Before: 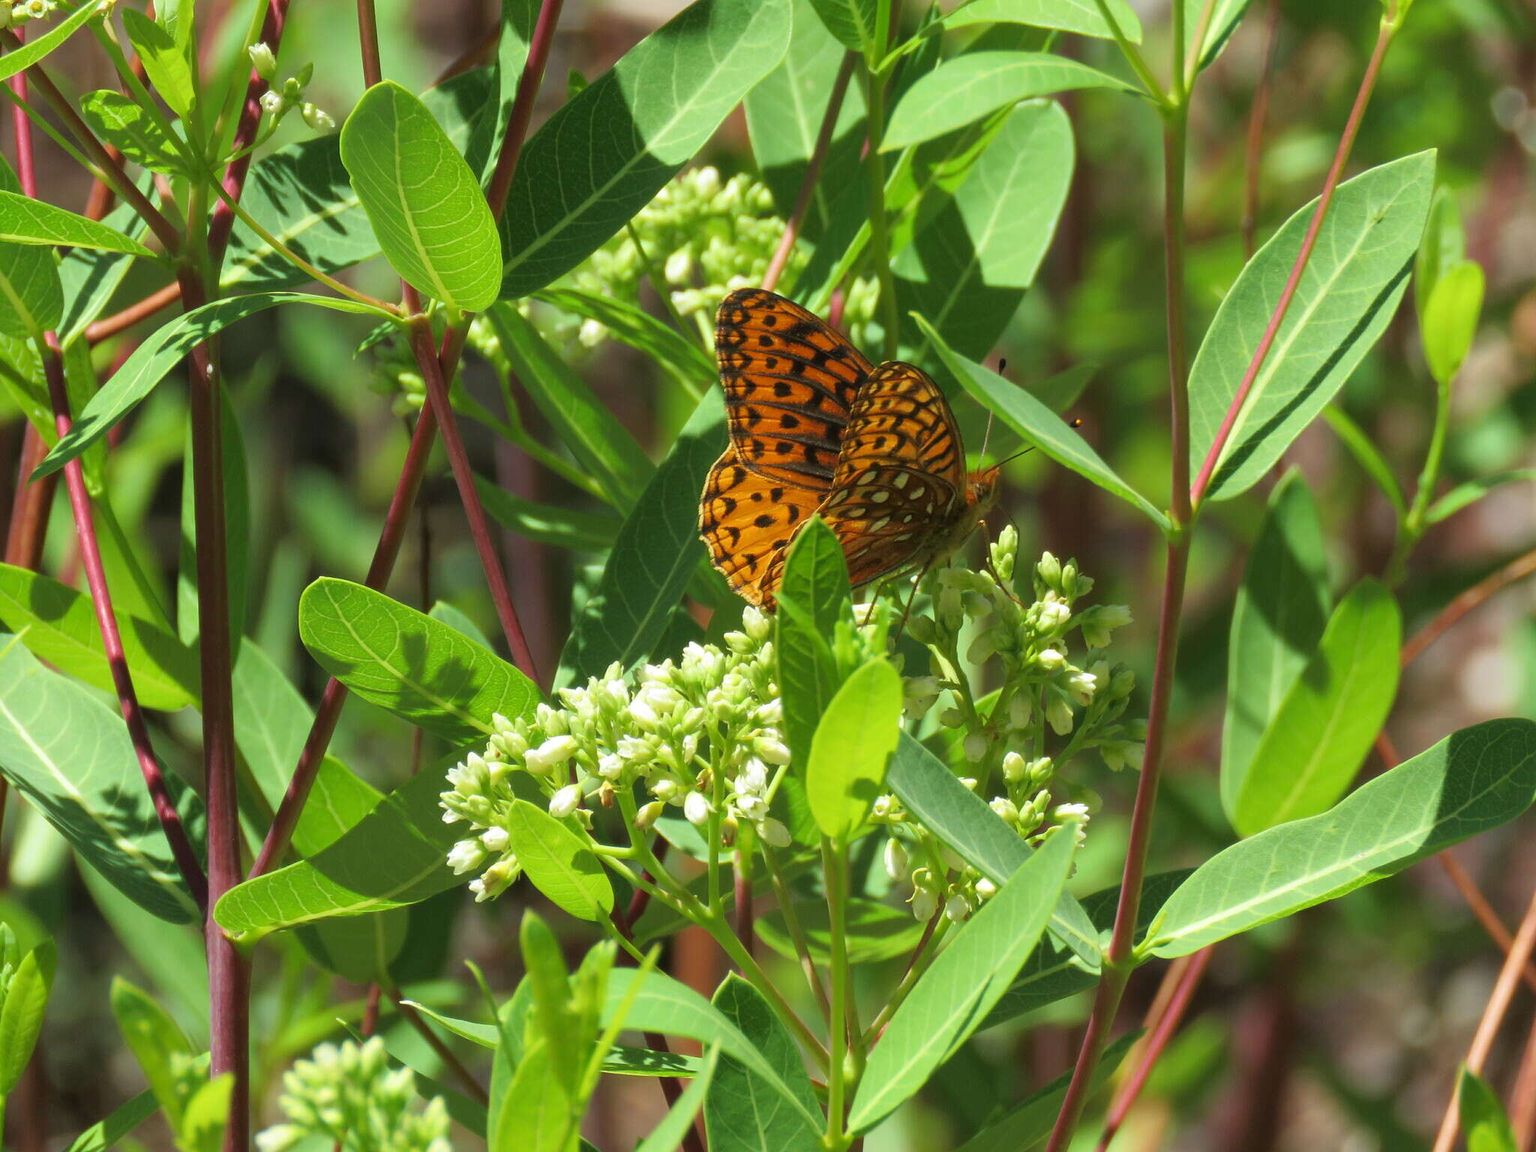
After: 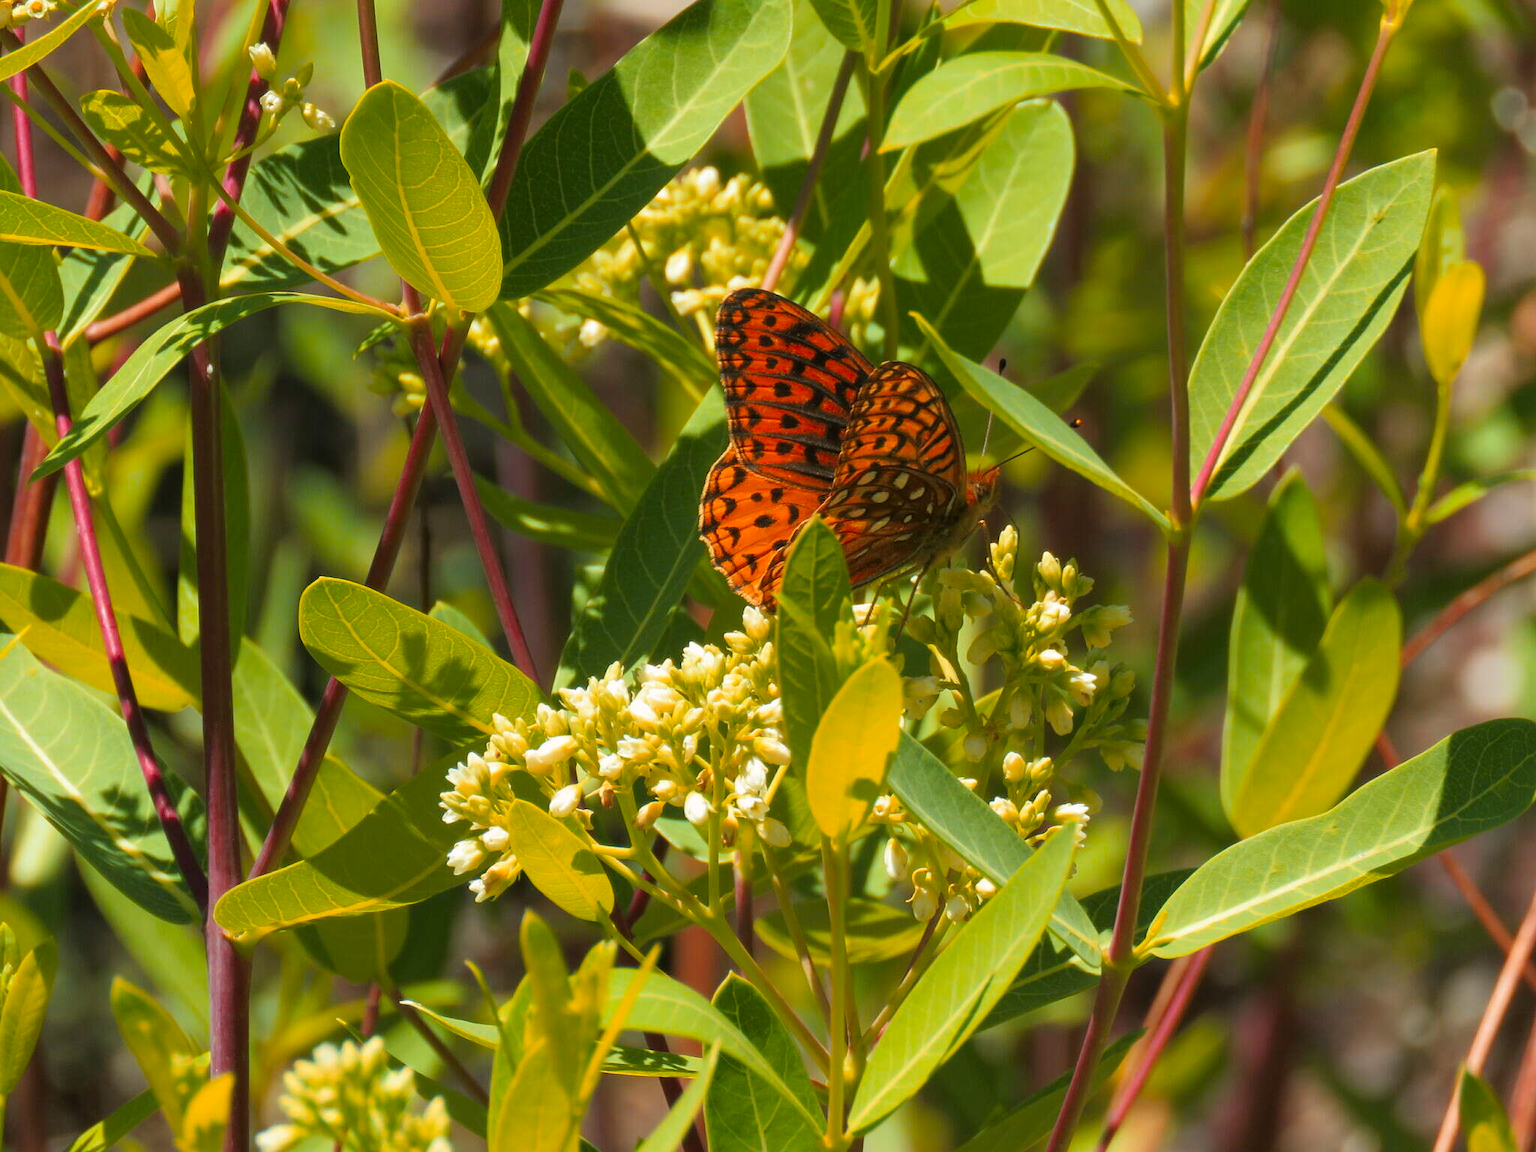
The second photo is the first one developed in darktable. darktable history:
color correction: highlights a* 1.32, highlights b* 1.65
color balance: mode lift, gamma, gain (sRGB), lift [0.98, 1, 1, 1]
vibrance: vibrance 75%
local contrast: highlights 100%, shadows 100%, detail 96%, midtone range 0.2
color zones: curves: ch1 [(0, 0.504) (0.143, 0.521) (0.286, 0.496) (0.429, 0.5) (0.571, 0.5) (0.714, 0.5) (0.857, 0.5) (1, 0.504)]; ch2 [(0, 0.5) (0.143, 0.481) (0.286, 0.422) (0.429, 0.477) (0.571, 0.499) (0.714, 0.5) (0.857, 0.5) (1, 0.5)]
